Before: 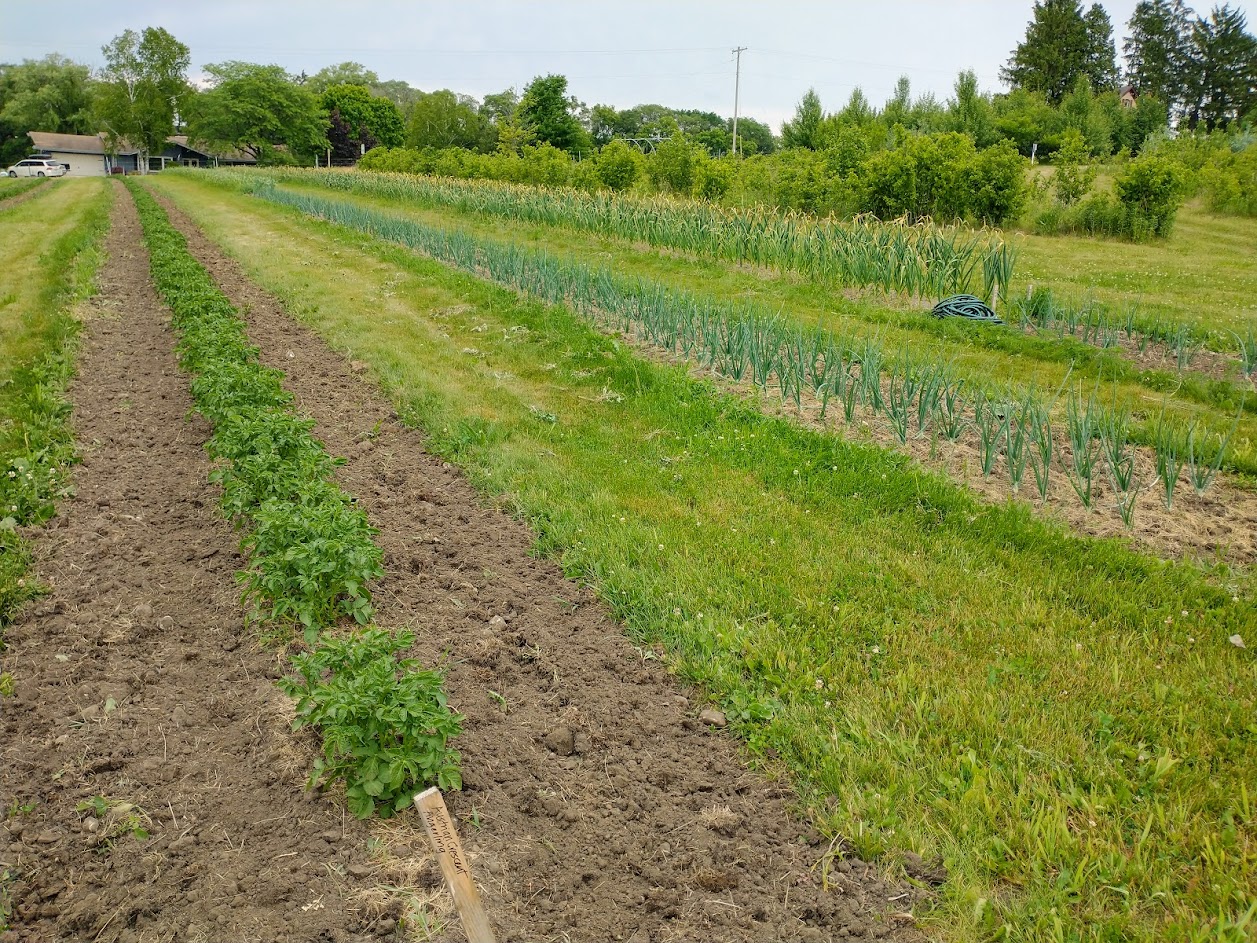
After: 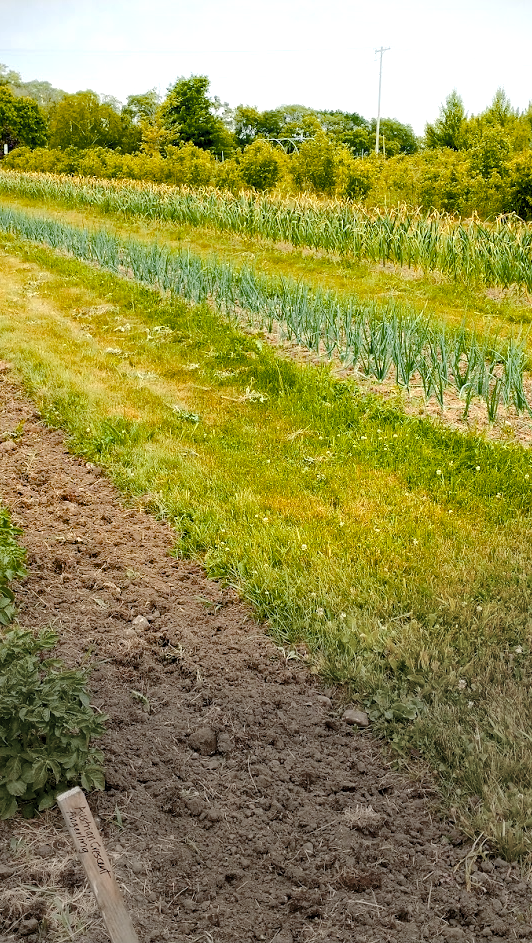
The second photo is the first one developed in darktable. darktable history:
color zones: curves: ch1 [(0.309, 0.524) (0.41, 0.329) (0.508, 0.509)]; ch2 [(0.25, 0.457) (0.75, 0.5)]
exposure: exposure 0.562 EV, compensate exposure bias true, compensate highlight preservation false
crop: left 28.433%, right 29.215%
color balance rgb: global offset › luminance -1.416%, perceptual saturation grading › global saturation 20%, perceptual saturation grading › highlights -25.353%, perceptual saturation grading › shadows 49.459%, saturation formula JzAzBz (2021)
vignetting: fall-off start 78.67%, center (-0.054, -0.354), width/height ratio 1.329
shadows and highlights: shadows -23.31, highlights 44.35, soften with gaussian
levels: white 99.91%, levels [0, 0.498, 0.996]
